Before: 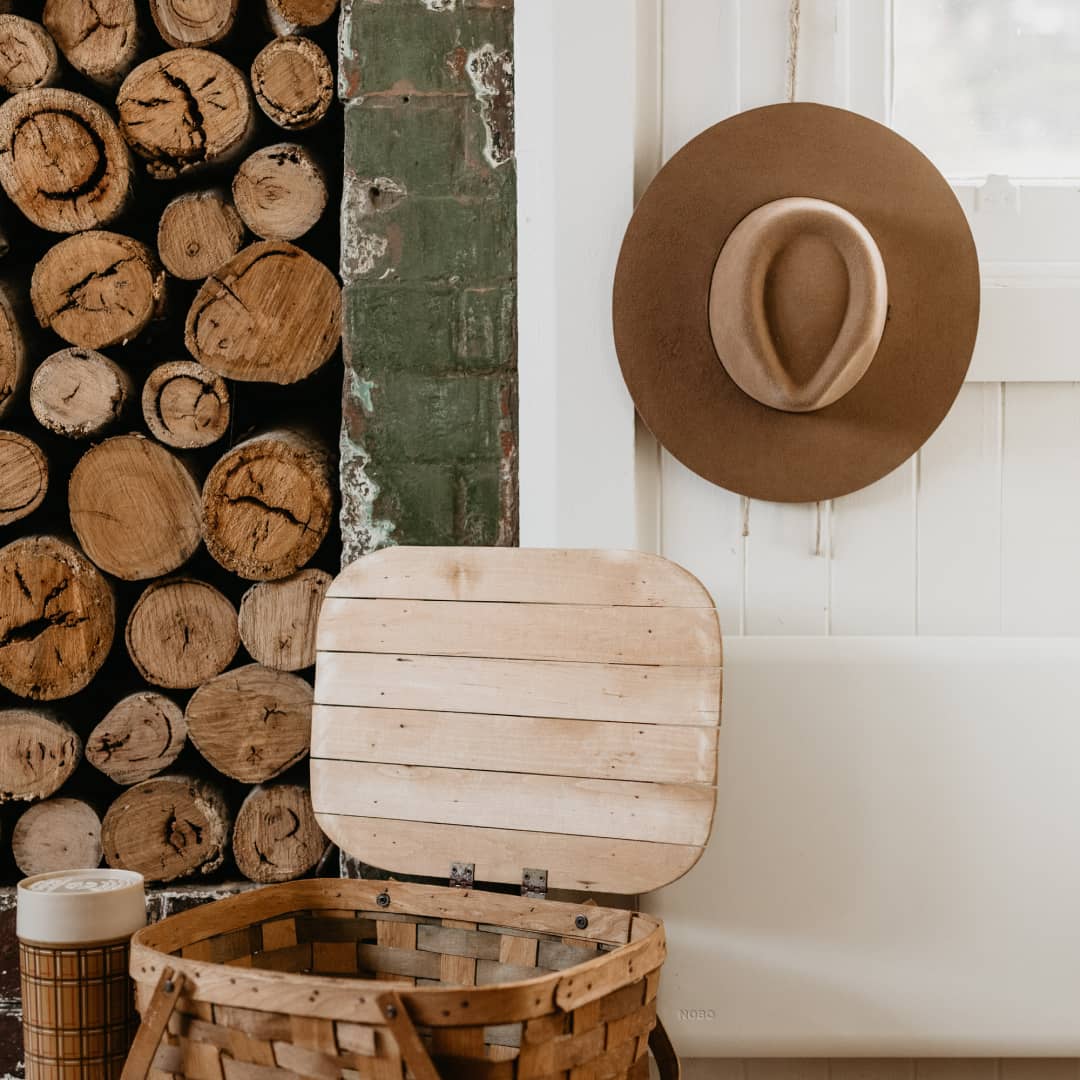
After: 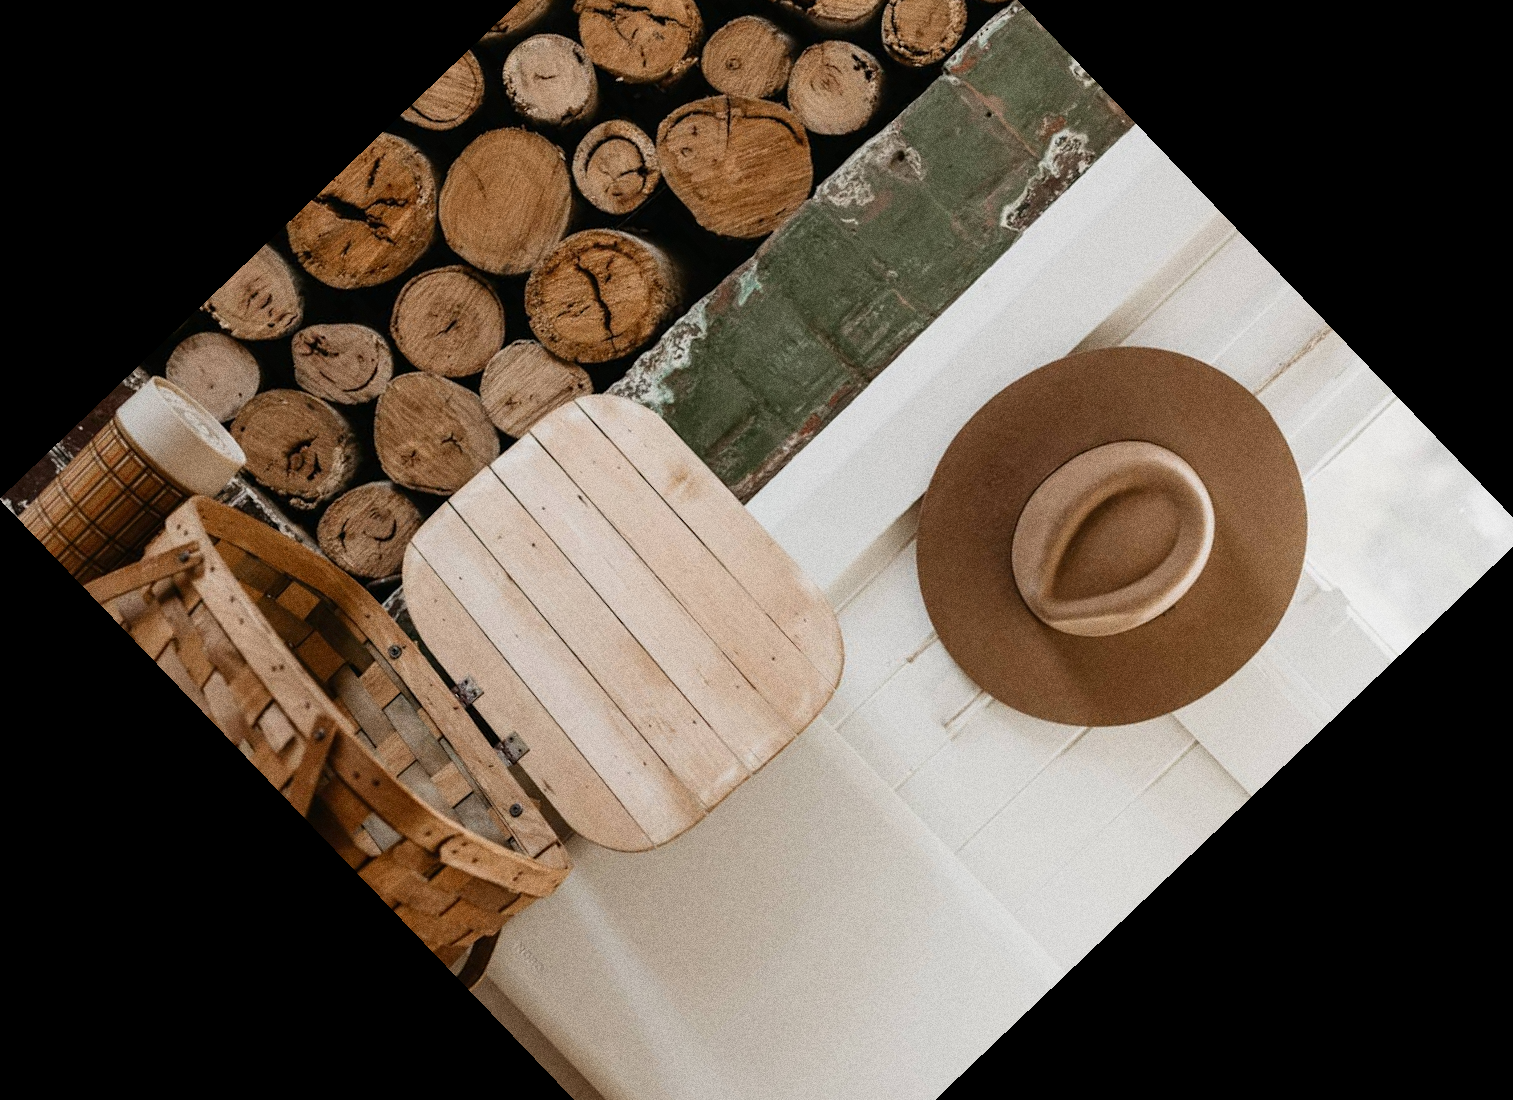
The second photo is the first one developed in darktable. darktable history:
grain: coarseness 0.09 ISO, strength 40%
crop and rotate: angle -46.26°, top 16.234%, right 0.912%, bottom 11.704%
